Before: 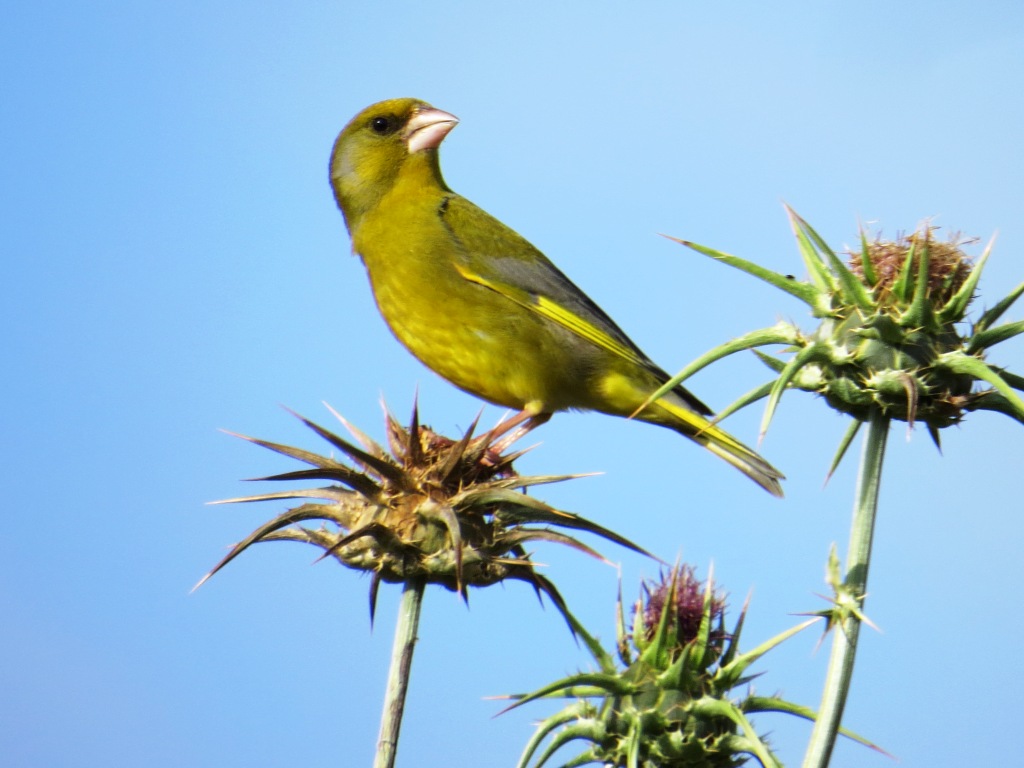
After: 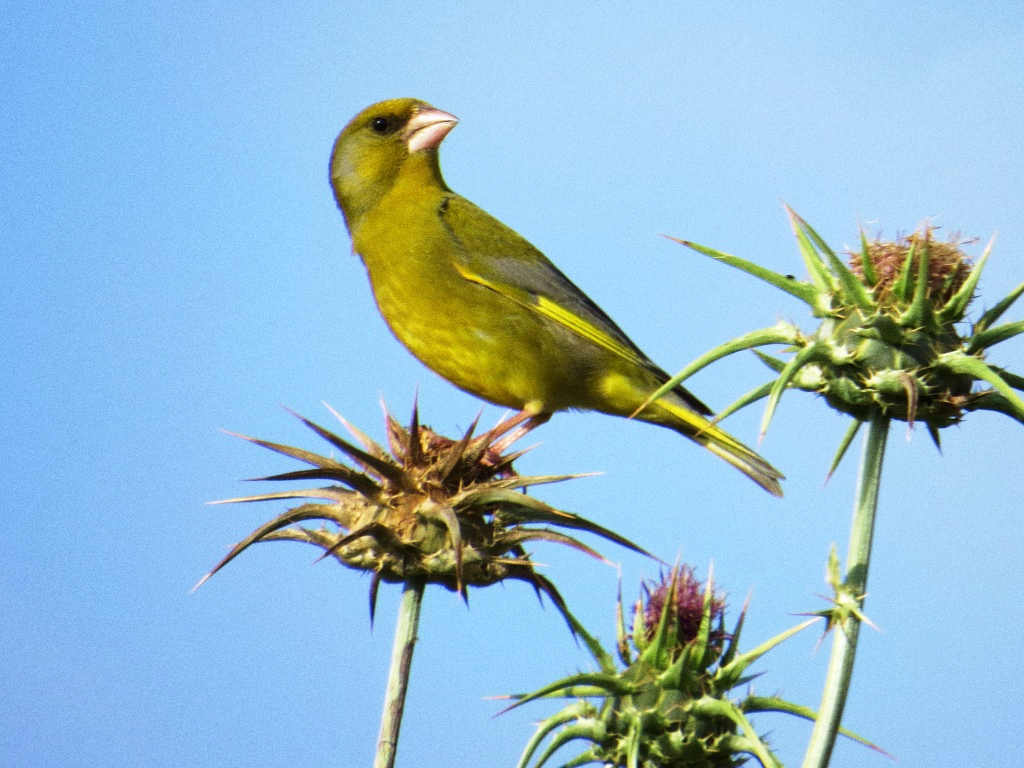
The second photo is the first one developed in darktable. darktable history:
grain: on, module defaults
velvia: on, module defaults
